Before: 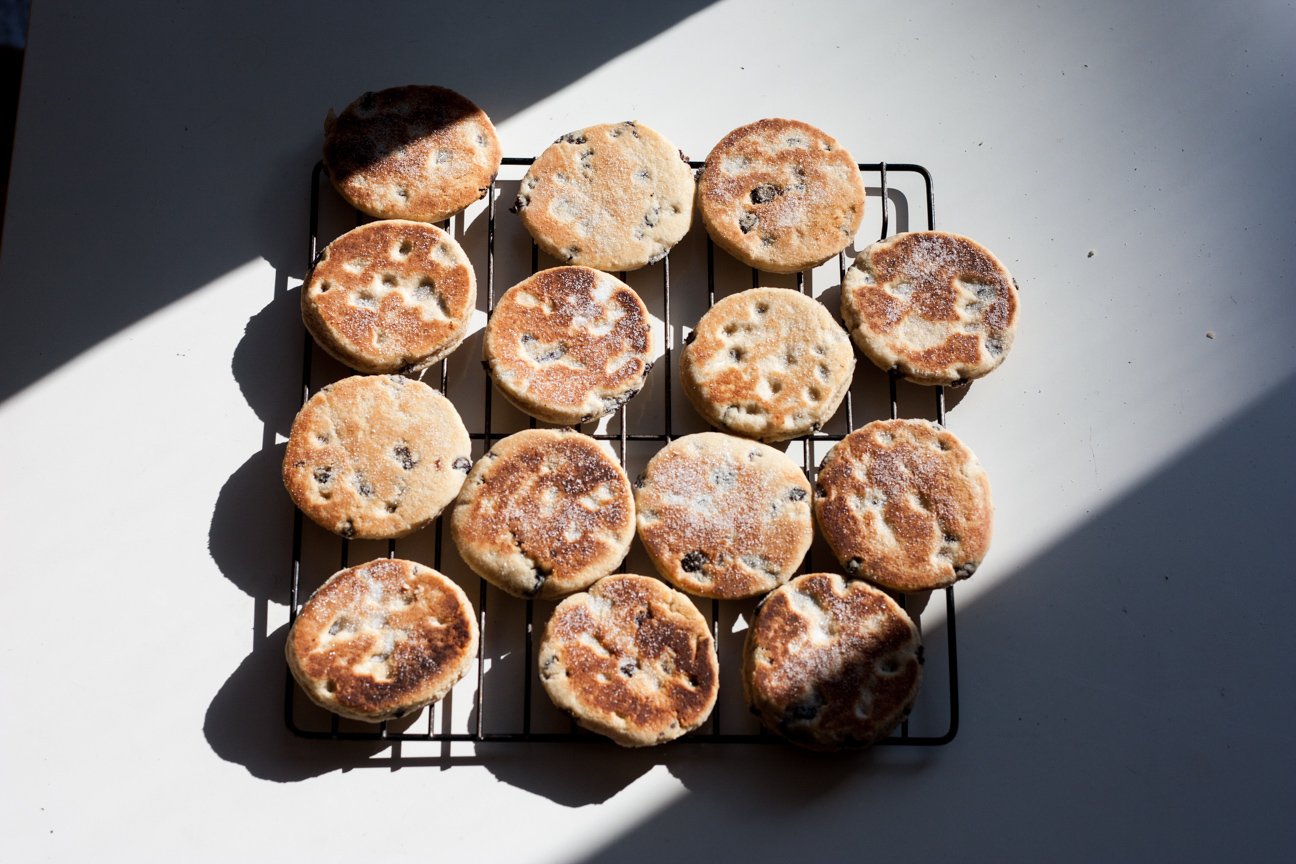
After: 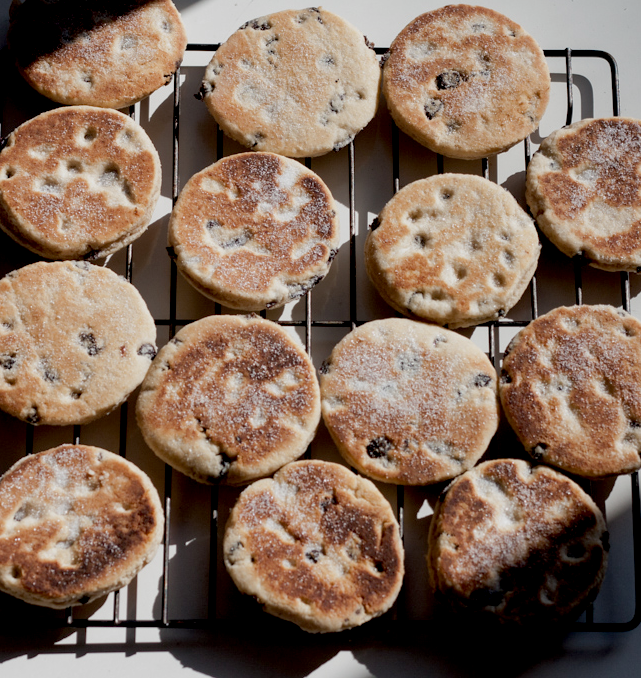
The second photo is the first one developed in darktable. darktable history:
color correction: saturation 0.8
exposure: black level correction 0.009, exposure 0.014 EV, compensate highlight preservation false
crop and rotate: angle 0.02°, left 24.353%, top 13.219%, right 26.156%, bottom 8.224%
tone equalizer: -8 EV 0.25 EV, -7 EV 0.417 EV, -6 EV 0.417 EV, -5 EV 0.25 EV, -3 EV -0.25 EV, -2 EV -0.417 EV, -1 EV -0.417 EV, +0 EV -0.25 EV, edges refinement/feathering 500, mask exposure compensation -1.57 EV, preserve details guided filter
